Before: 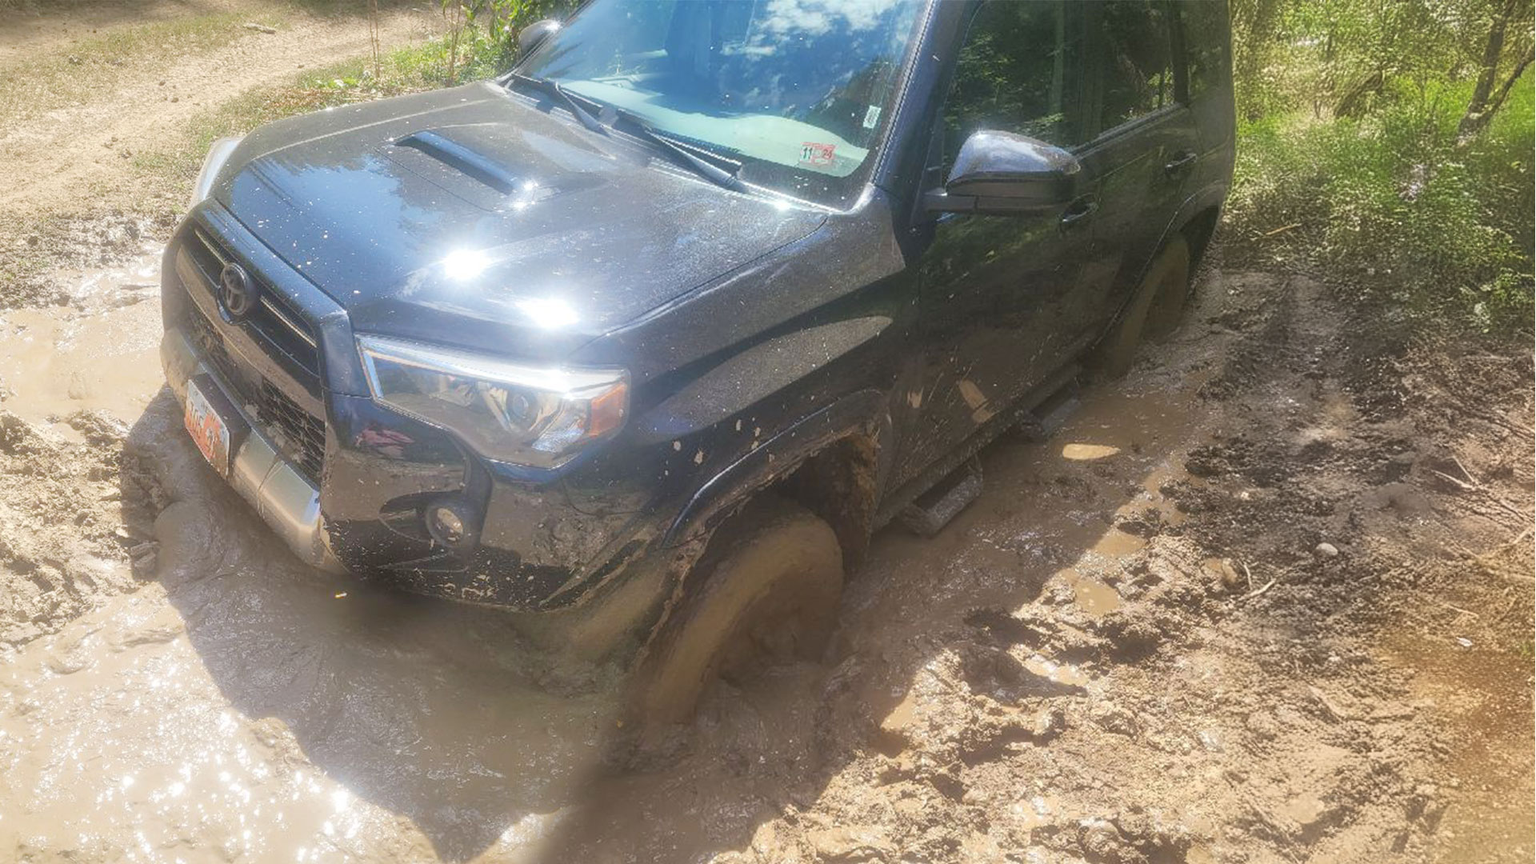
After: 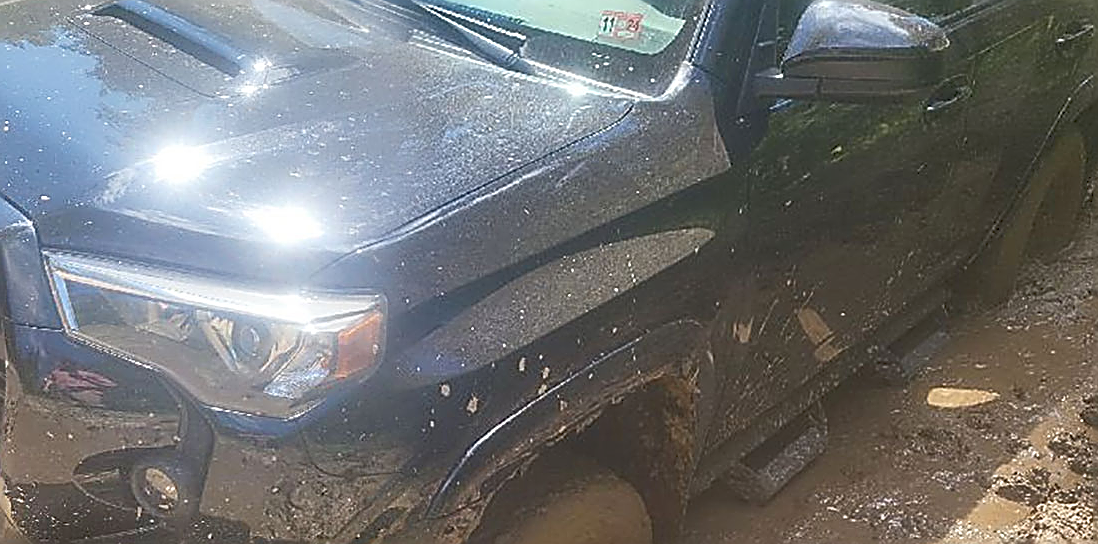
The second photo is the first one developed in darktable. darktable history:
sharpen: amount 1.861
rgb curve: curves: ch0 [(0, 0) (0.093, 0.159) (0.241, 0.265) (0.414, 0.42) (1, 1)], compensate middle gray true, preserve colors basic power
crop: left 20.932%, top 15.471%, right 21.848%, bottom 34.081%
